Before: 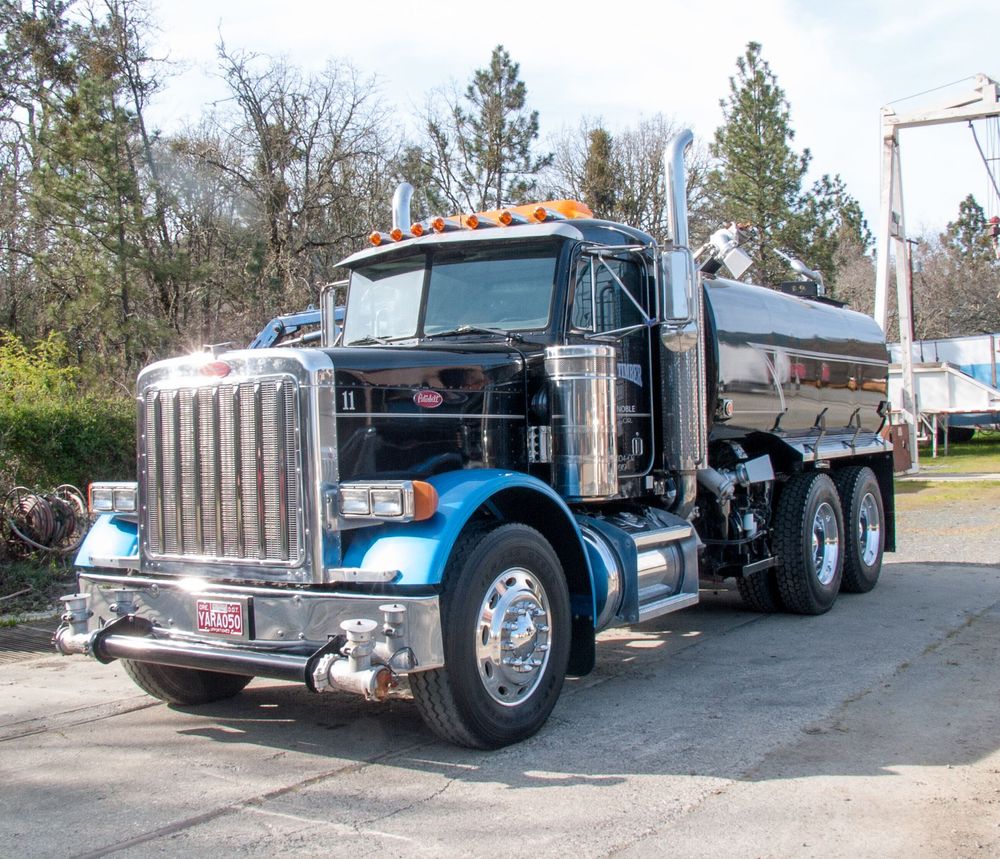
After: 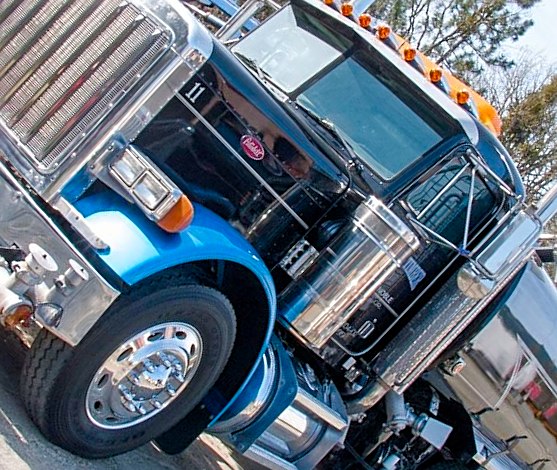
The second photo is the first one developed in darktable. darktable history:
crop and rotate: angle -45.24°, top 16.407%, right 0.781%, bottom 11.64%
color balance rgb: power › hue 75.54°, linear chroma grading › global chroma 8.976%, perceptual saturation grading › global saturation 27.386%, perceptual saturation grading › highlights -28.178%, perceptual saturation grading › mid-tones 15.272%, perceptual saturation grading › shadows 33.561%
sharpen: on, module defaults
